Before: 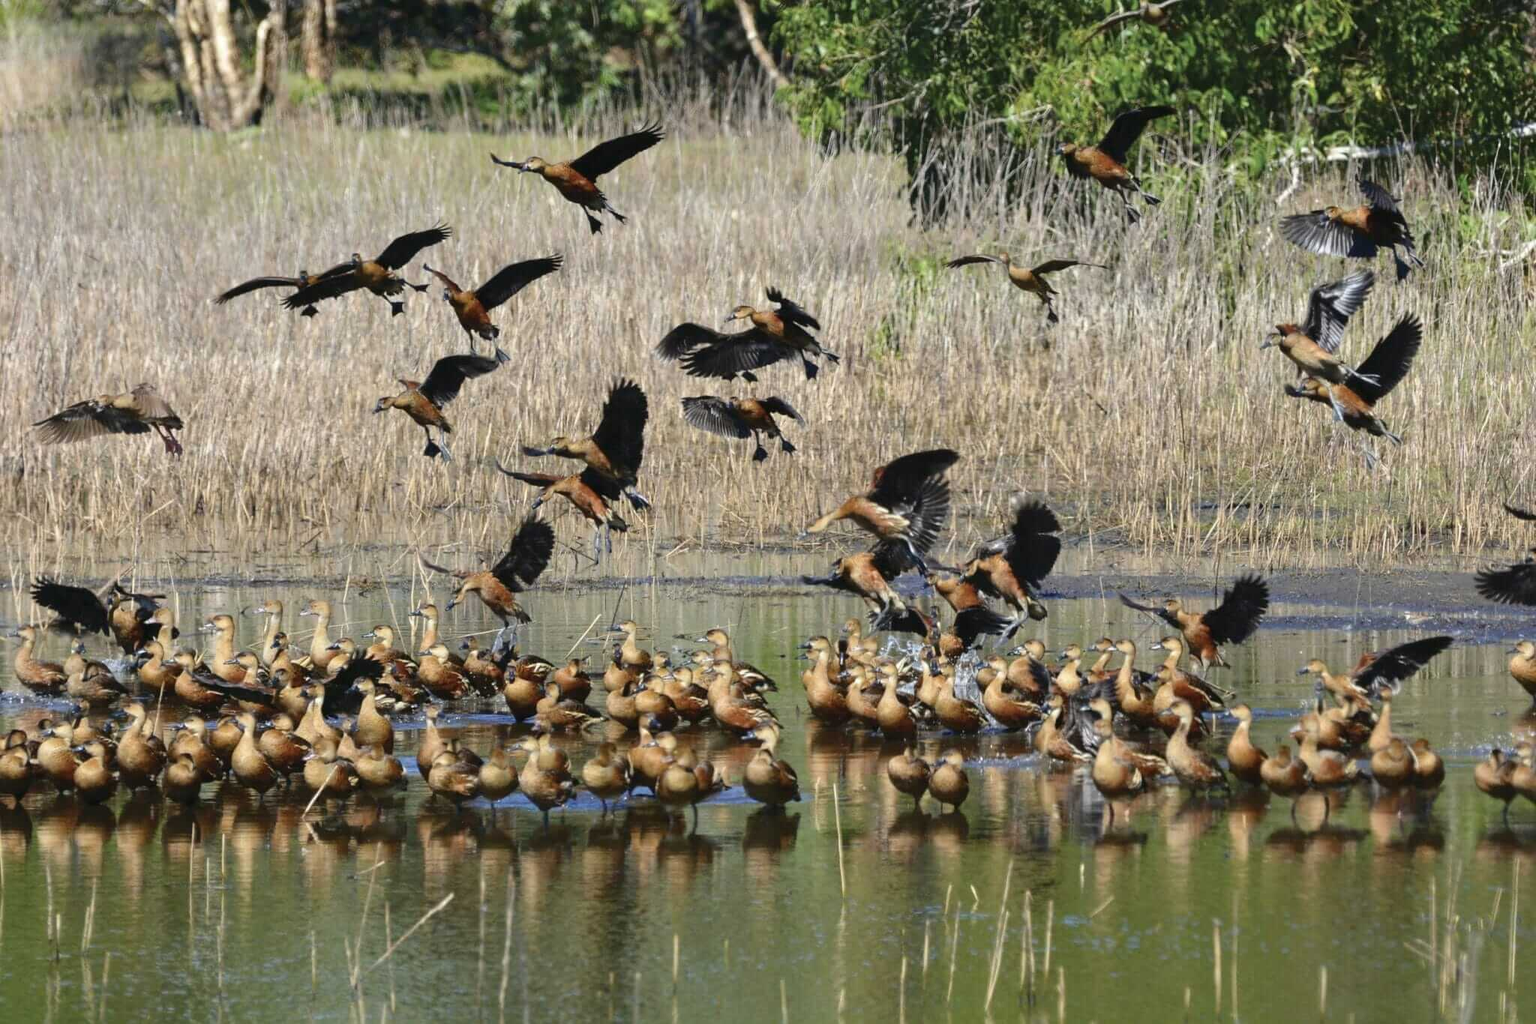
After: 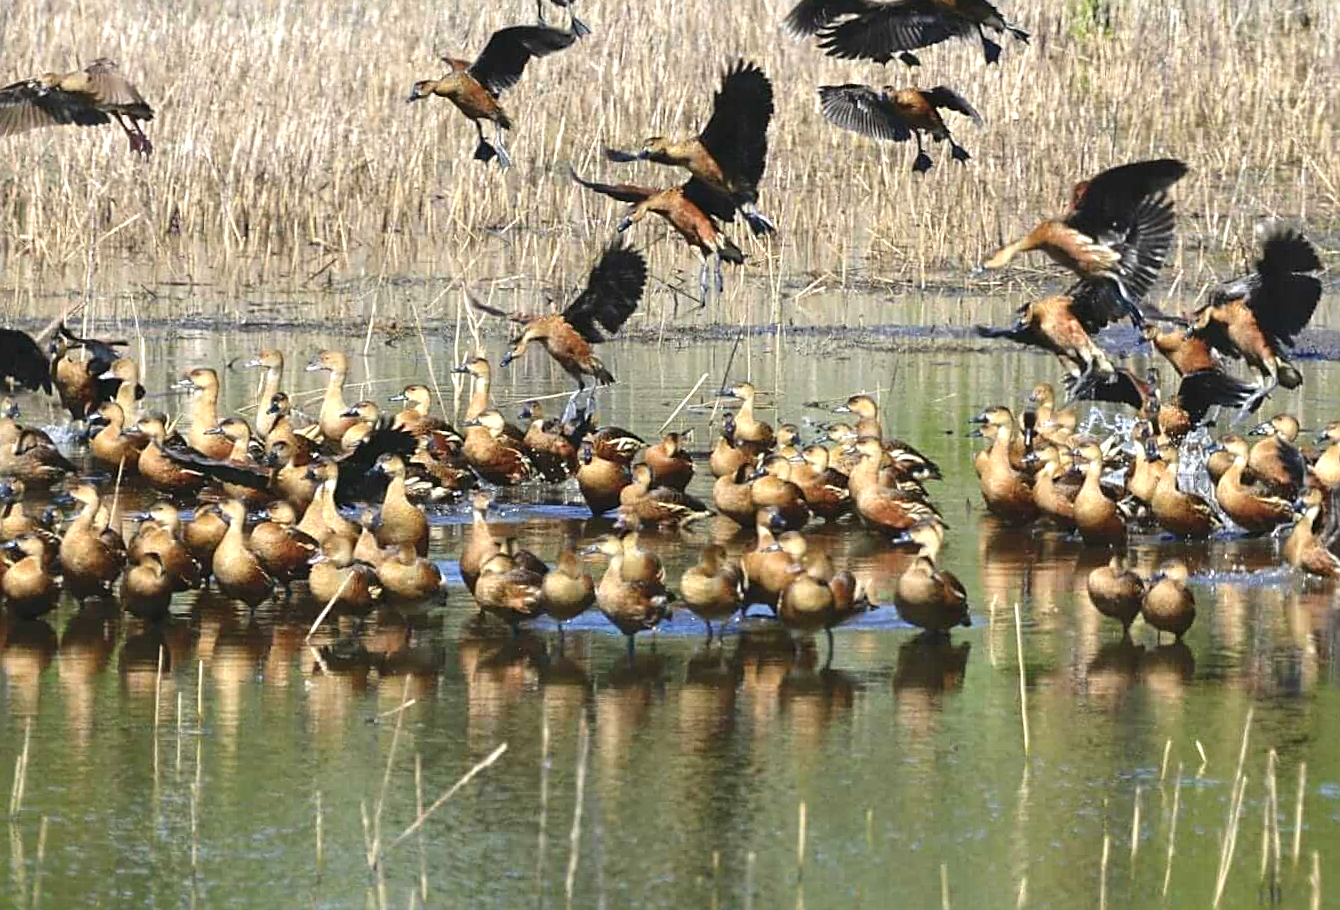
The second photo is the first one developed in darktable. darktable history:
crop and rotate: angle -0.686°, left 3.698%, top 32.168%, right 29.666%
exposure: black level correction -0.002, exposure 0.528 EV, compensate exposure bias true, compensate highlight preservation false
sharpen: on, module defaults
